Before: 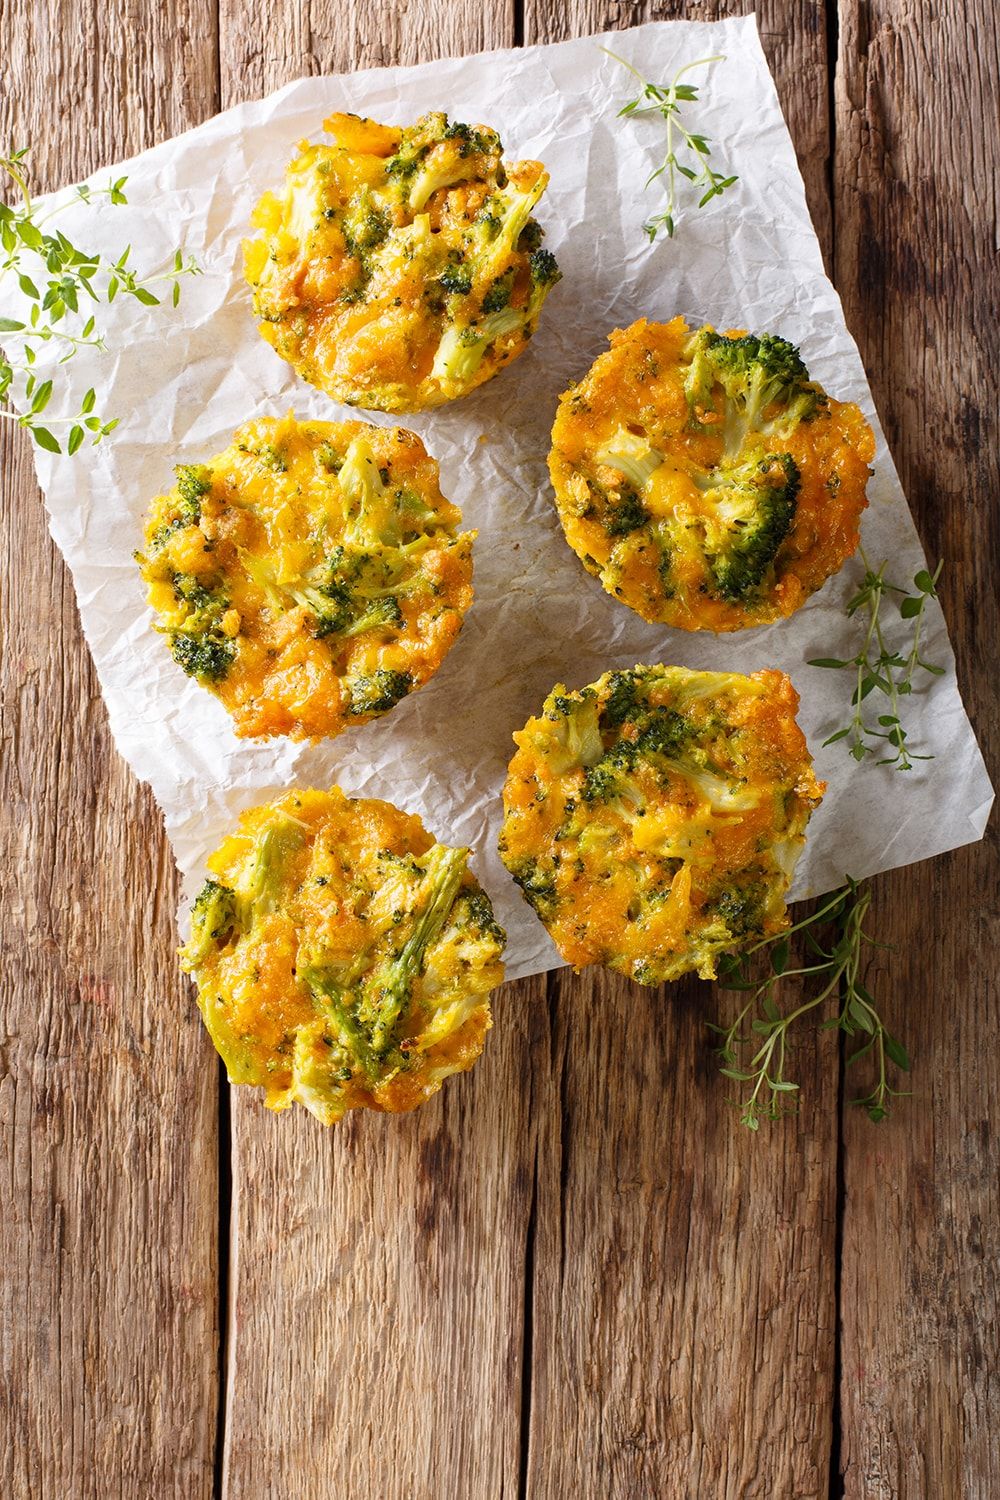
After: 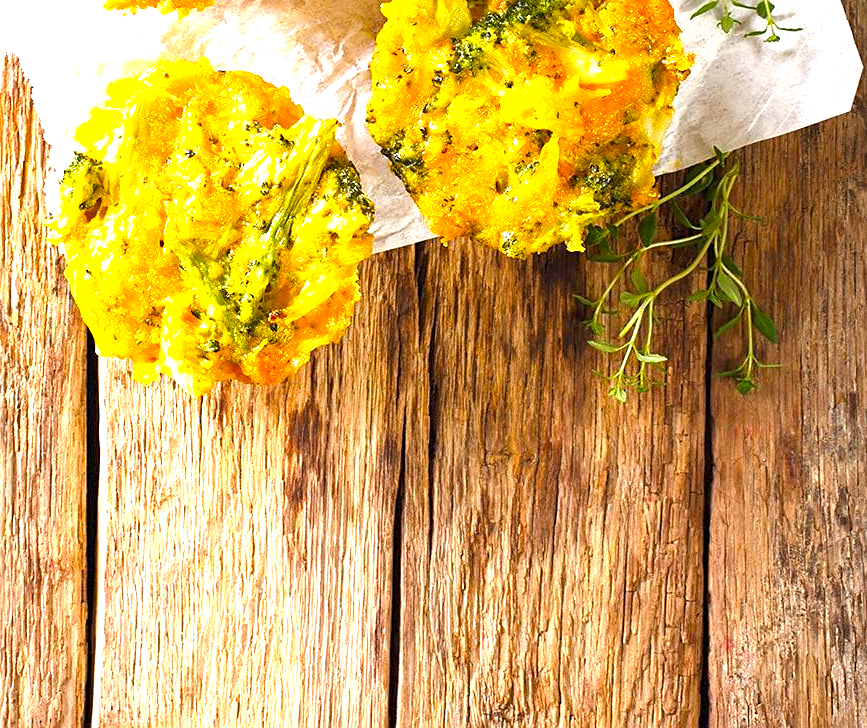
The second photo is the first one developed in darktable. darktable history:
sharpen: radius 1.874, amount 0.403, threshold 1.17
crop and rotate: left 13.258%, top 48.547%, bottom 2.916%
exposure: black level correction 0, exposure 1.564 EV, compensate exposure bias true, compensate highlight preservation false
color balance rgb: perceptual saturation grading › global saturation 29.496%
